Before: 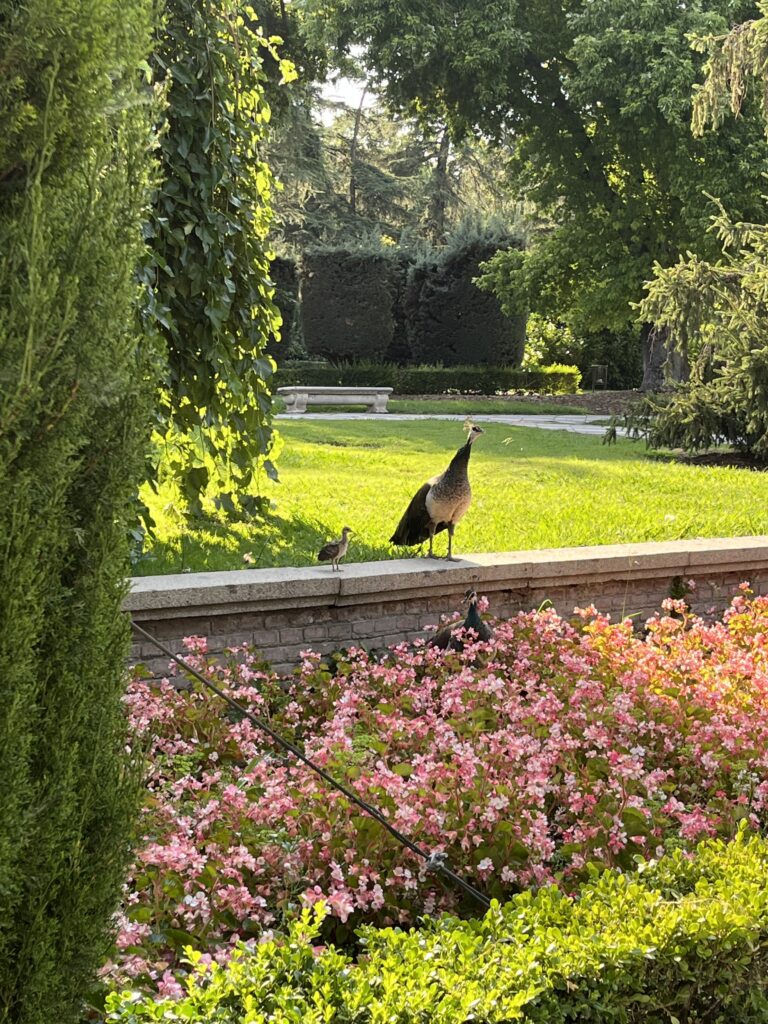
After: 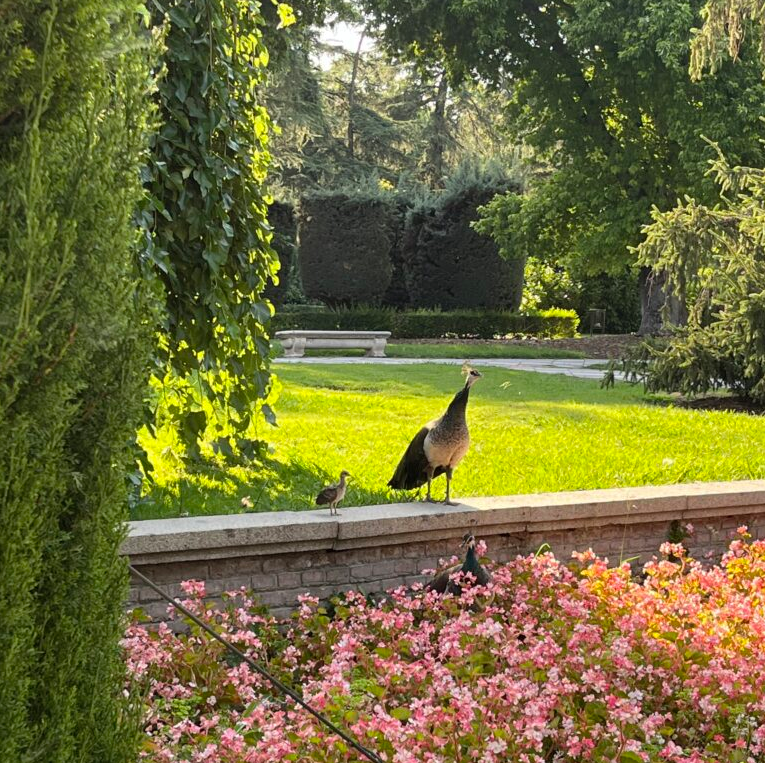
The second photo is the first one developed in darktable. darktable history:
crop: left 0.36%, top 5.56%, bottom 19.856%
shadows and highlights: shadows 25.69, highlights -25.96
